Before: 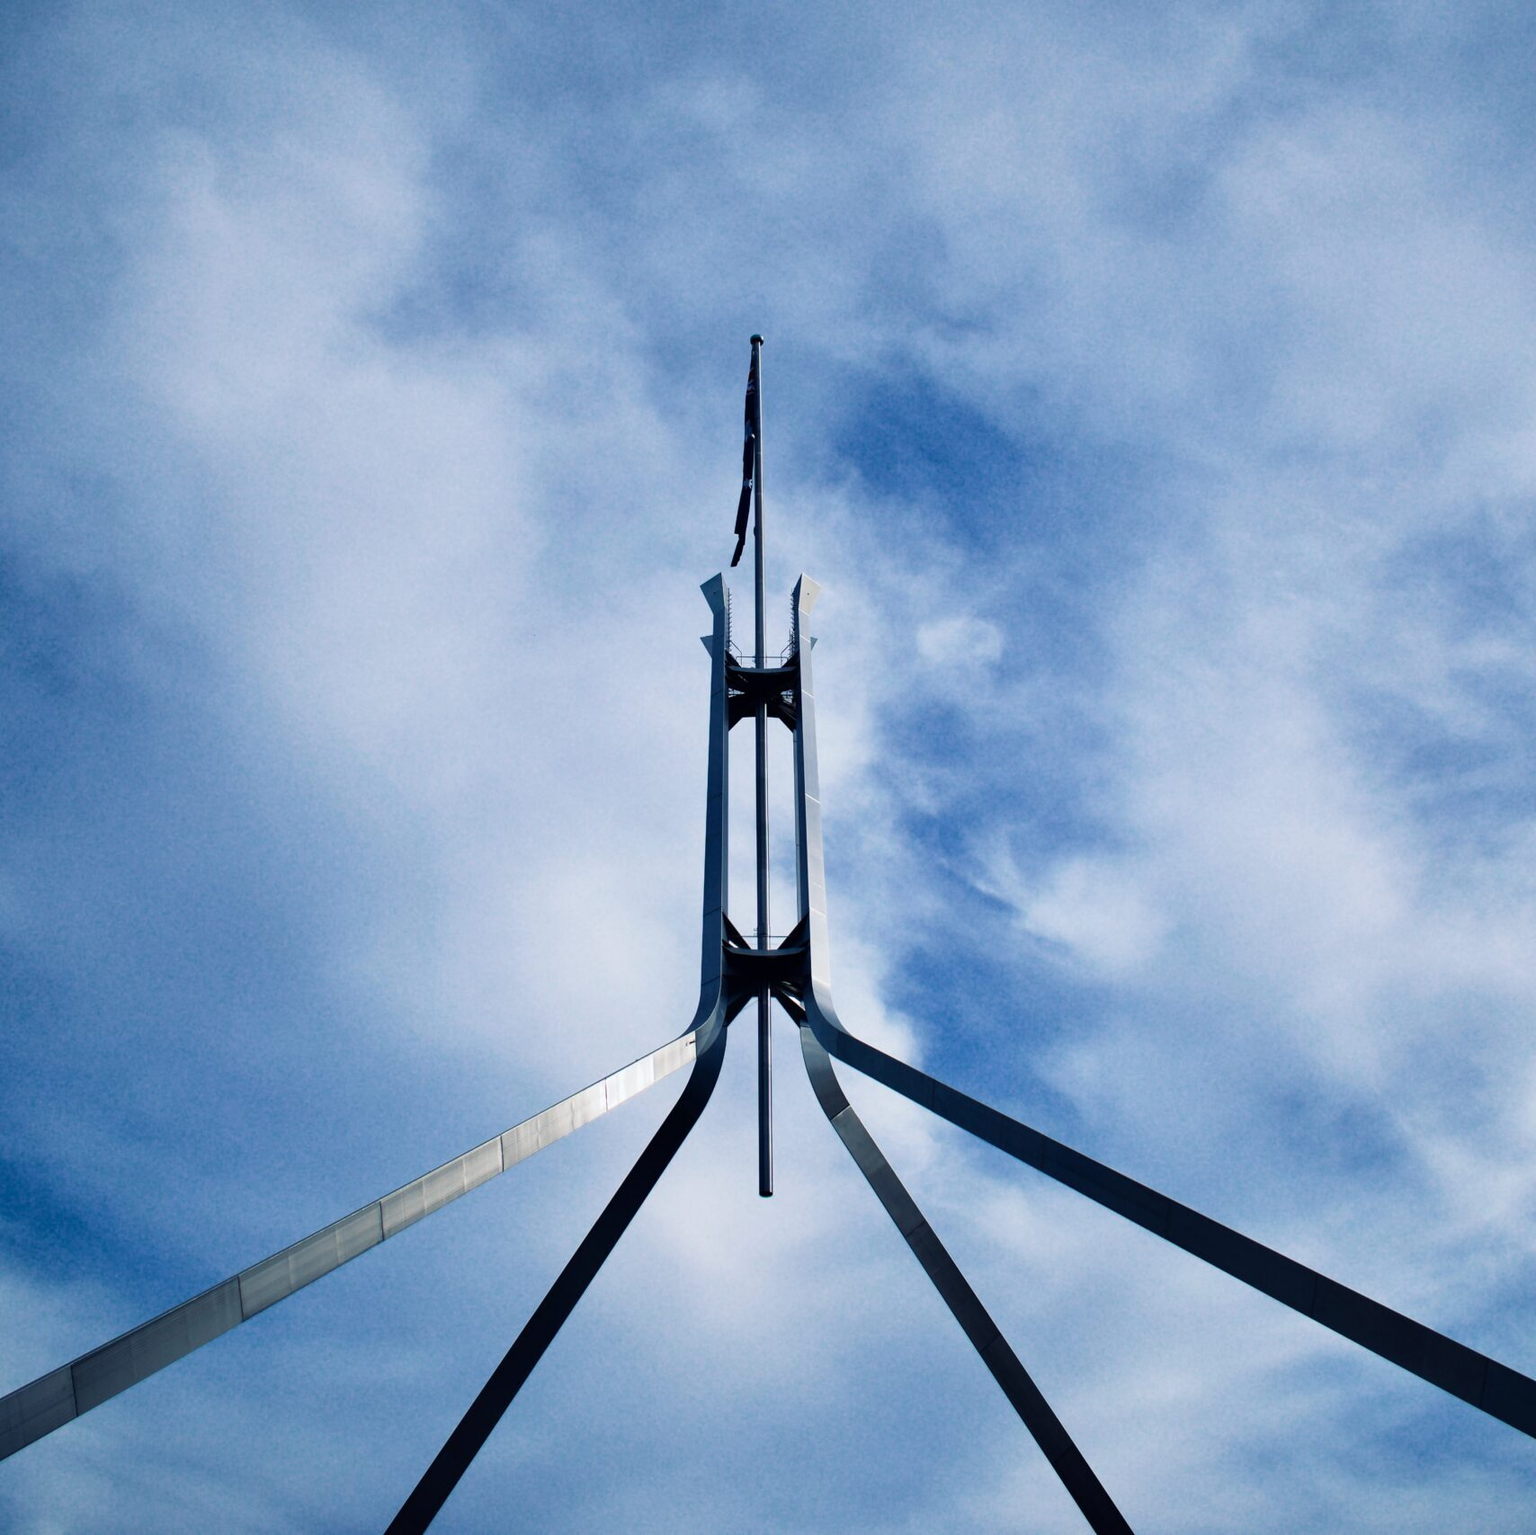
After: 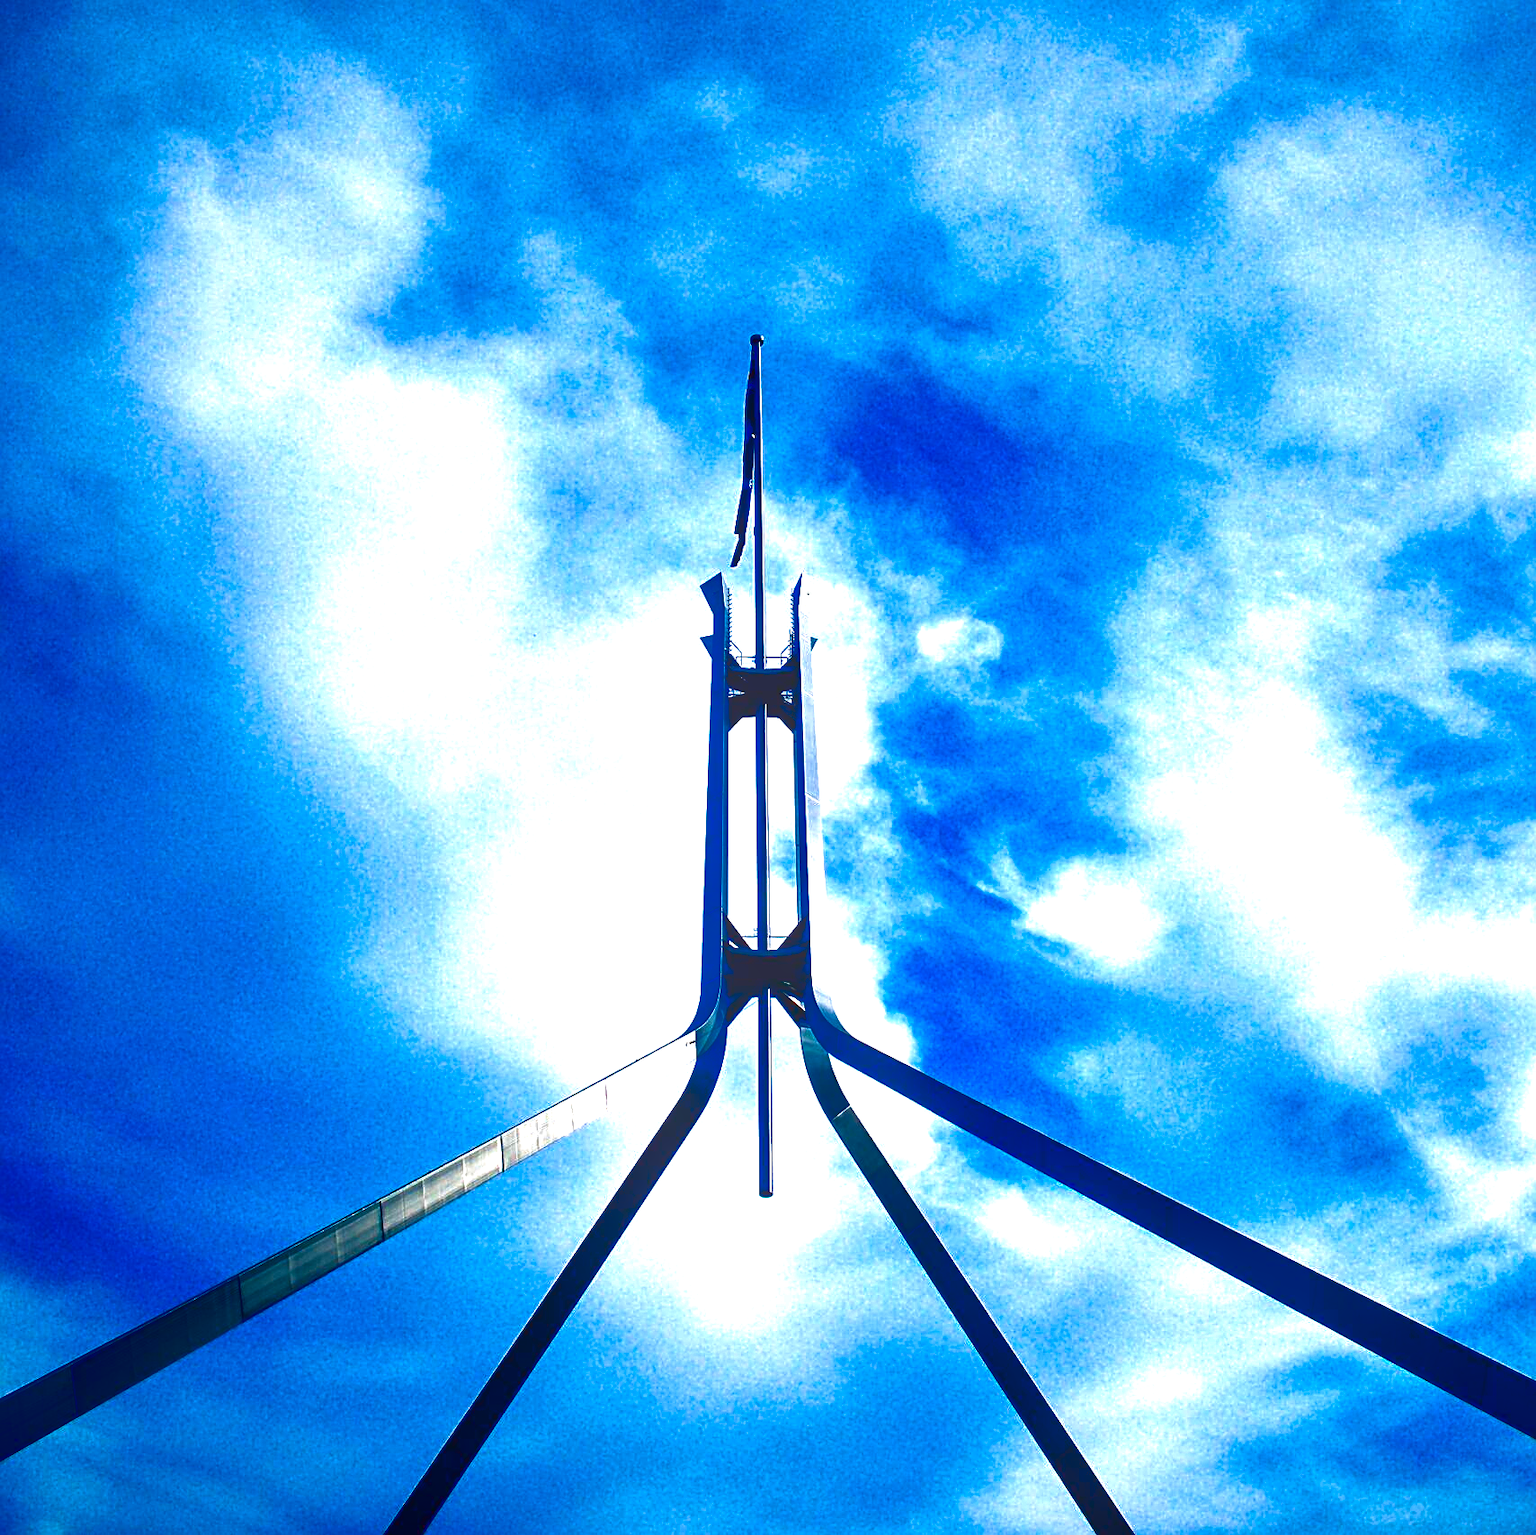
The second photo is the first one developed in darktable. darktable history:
white balance: emerald 1
exposure: black level correction 0.008, exposure 0.979 EV, compensate highlight preservation false
local contrast: detail 110%
contrast brightness saturation: brightness -1, saturation 1
velvia: on, module defaults
sharpen: on, module defaults
